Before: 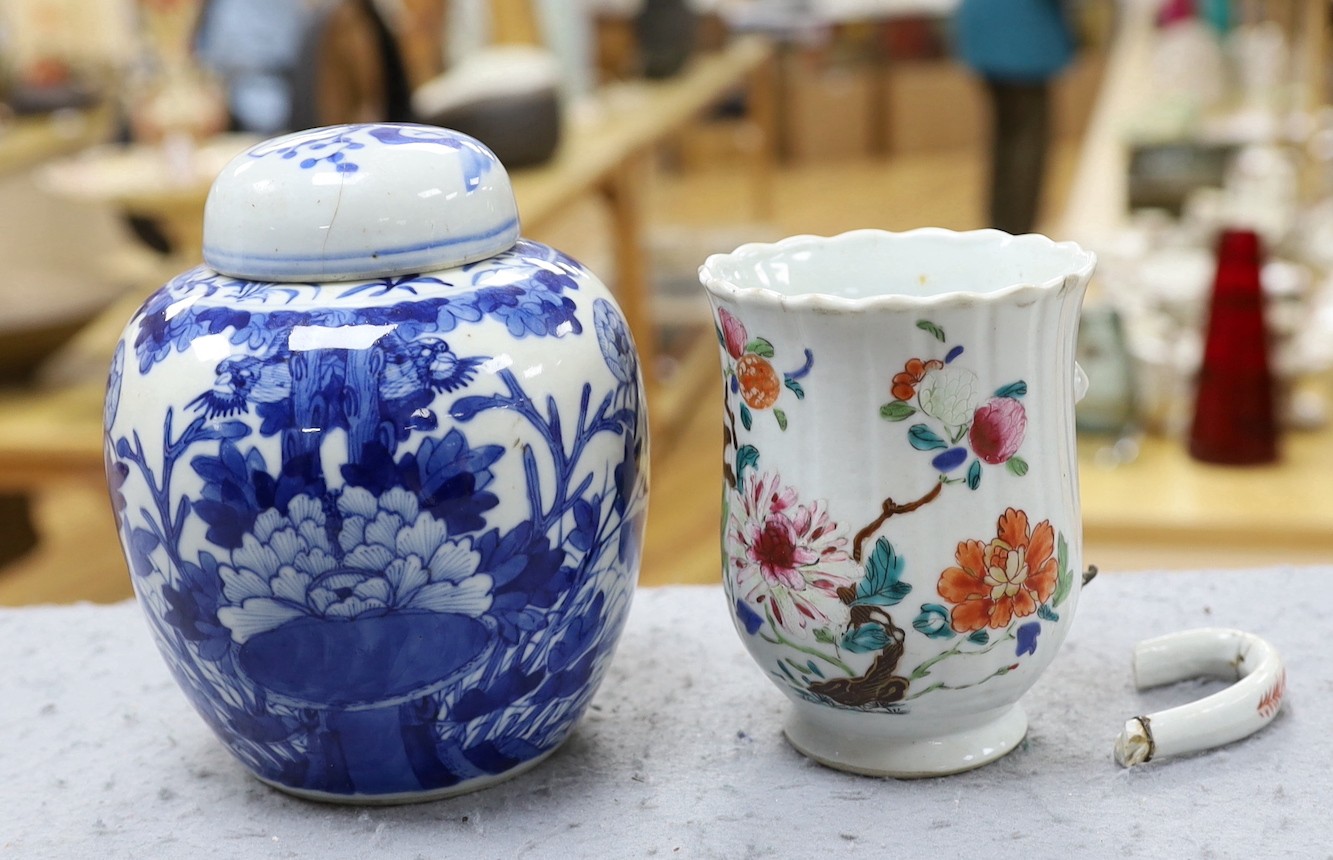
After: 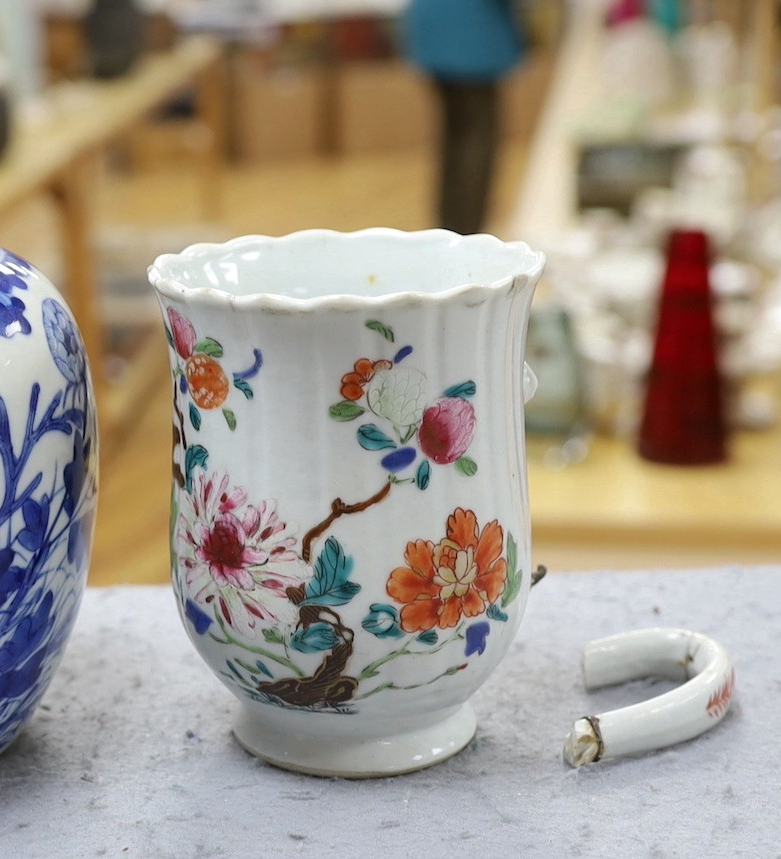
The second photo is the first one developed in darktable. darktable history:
crop: left 41.402%
shadows and highlights: shadows 10, white point adjustment 1, highlights -40
white balance: emerald 1
